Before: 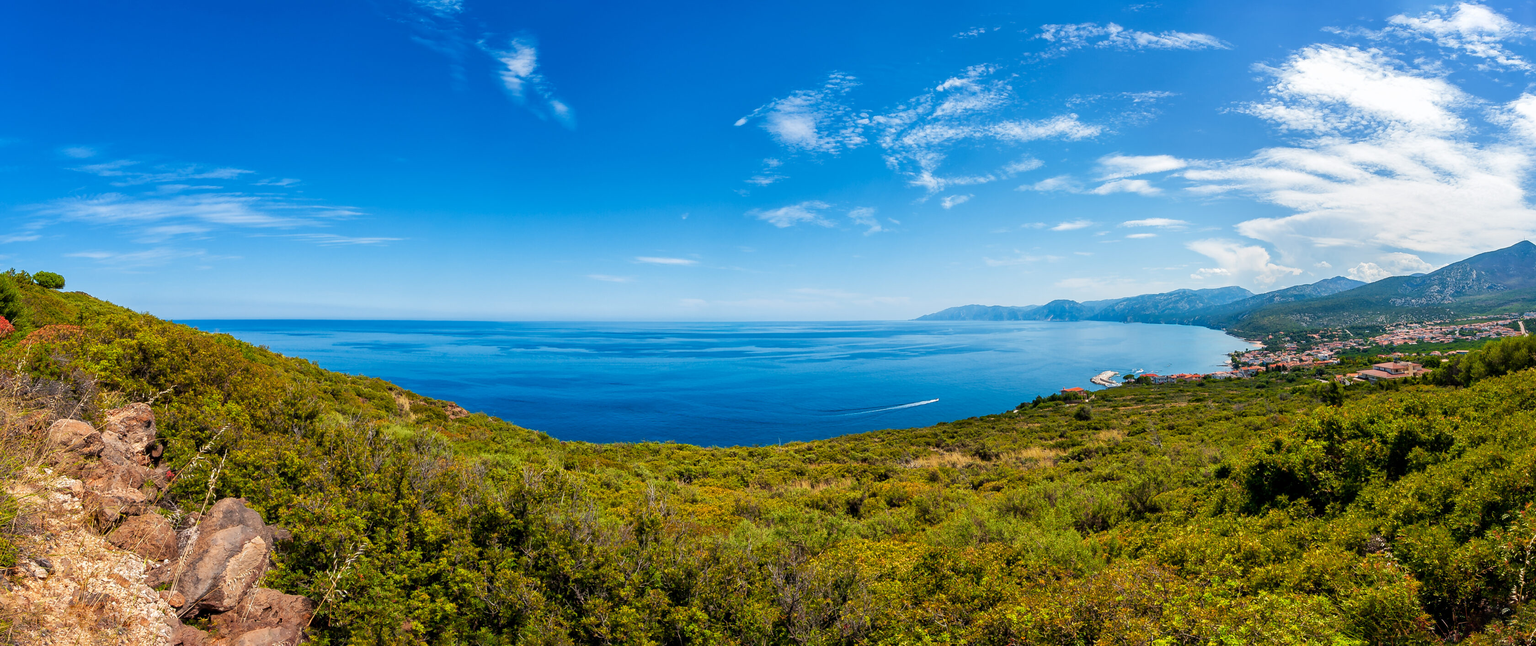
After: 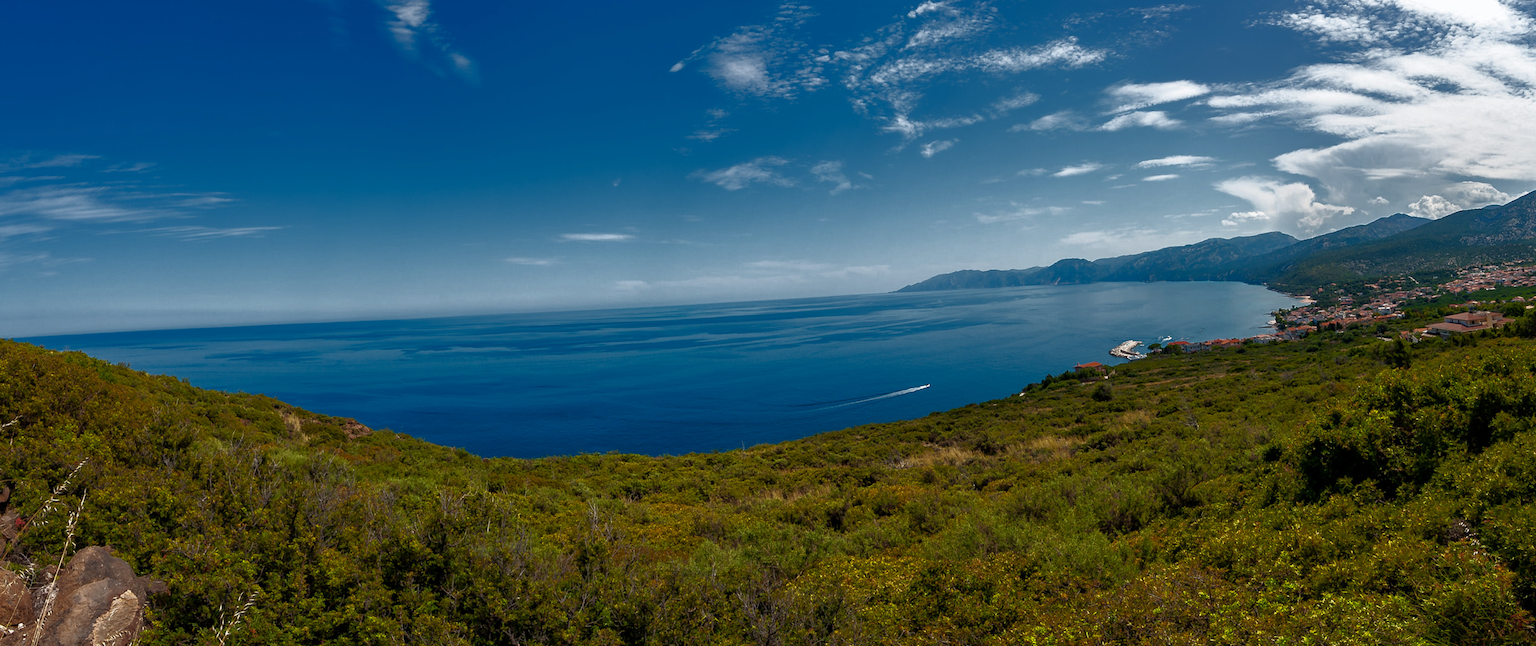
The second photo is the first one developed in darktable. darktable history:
crop and rotate: angle 2.99°, left 5.753%, top 5.687%
base curve: curves: ch0 [(0, 0) (0.564, 0.291) (0.802, 0.731) (1, 1)]
